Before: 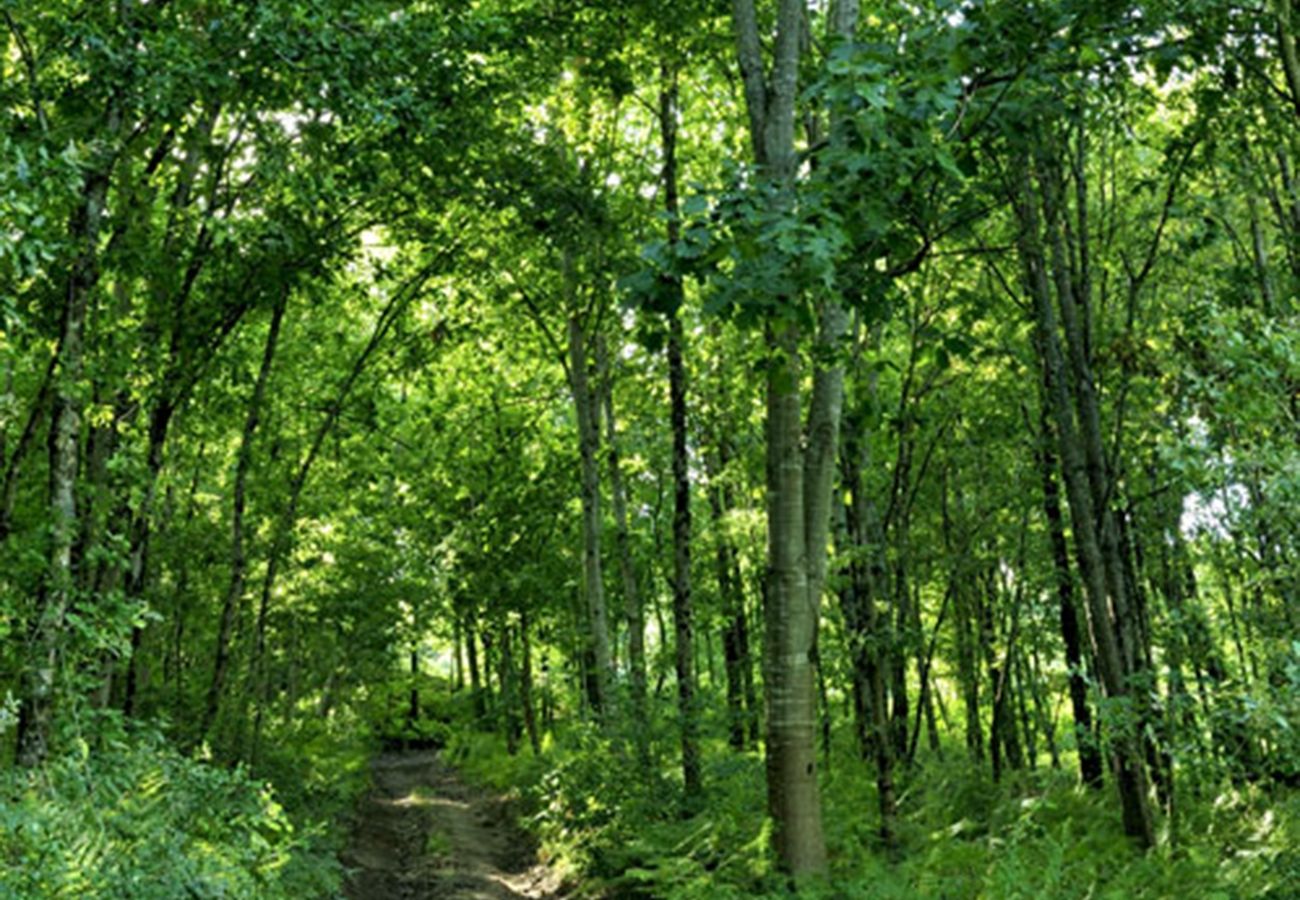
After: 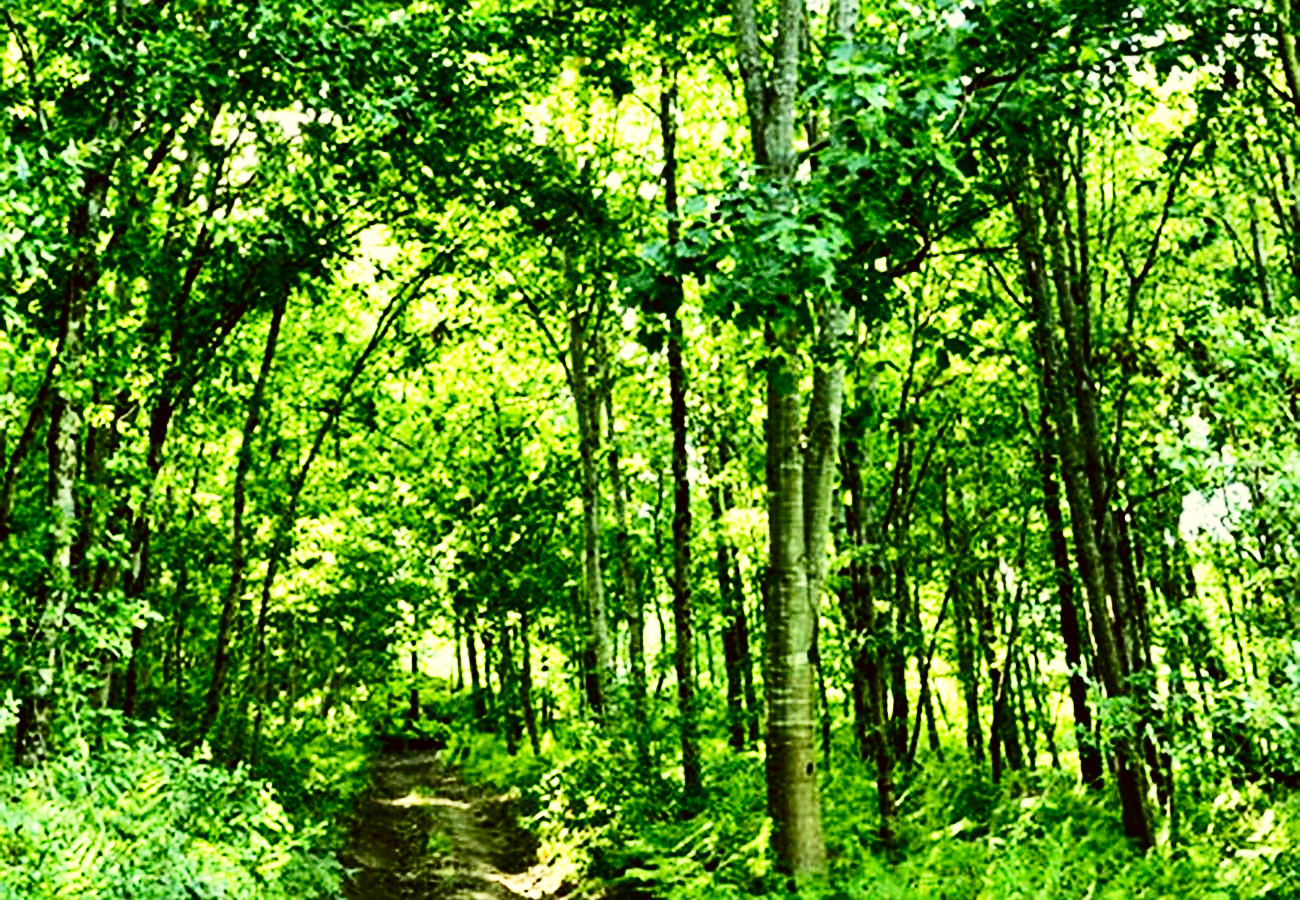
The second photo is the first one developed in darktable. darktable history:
sharpen: on, module defaults
contrast brightness saturation: contrast 0.28
color correction: highlights a* -1.43, highlights b* 10.12, shadows a* 0.395, shadows b* 19.35
white balance: emerald 1
base curve: curves: ch0 [(0, 0) (0.007, 0.004) (0.027, 0.03) (0.046, 0.07) (0.207, 0.54) (0.442, 0.872) (0.673, 0.972) (1, 1)], preserve colors none
